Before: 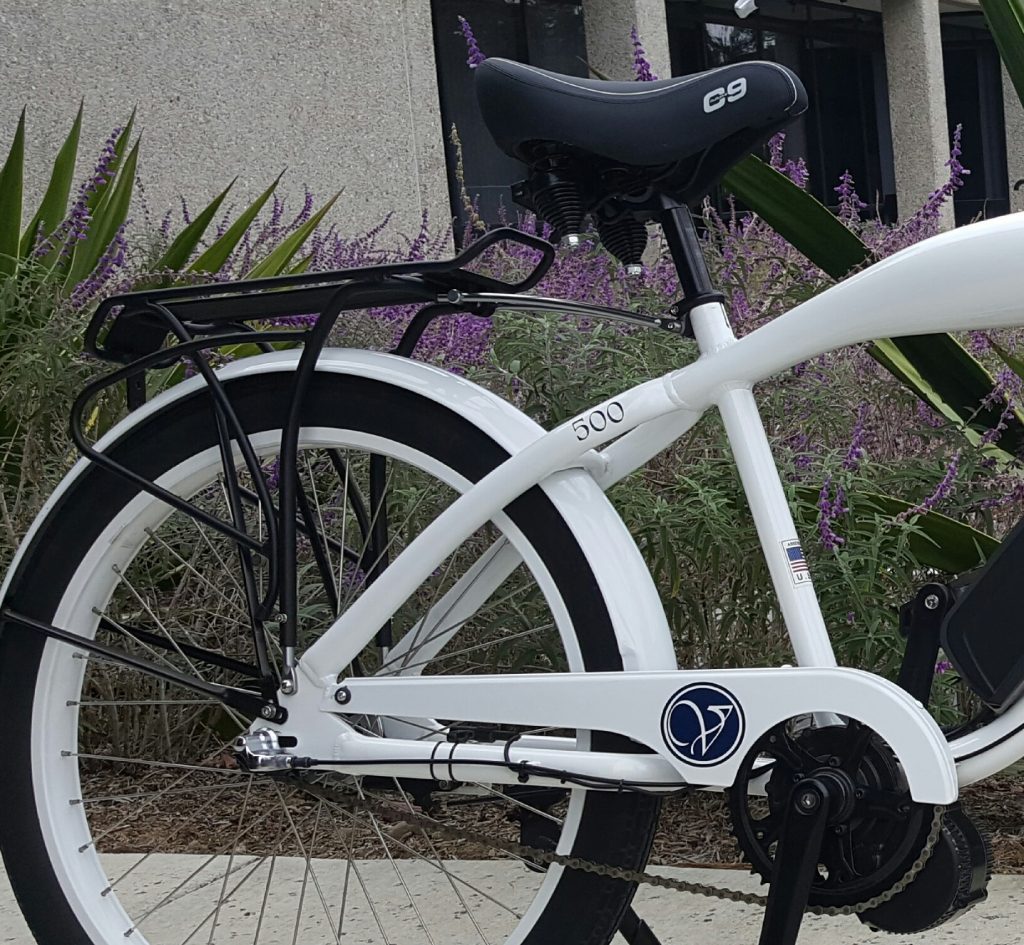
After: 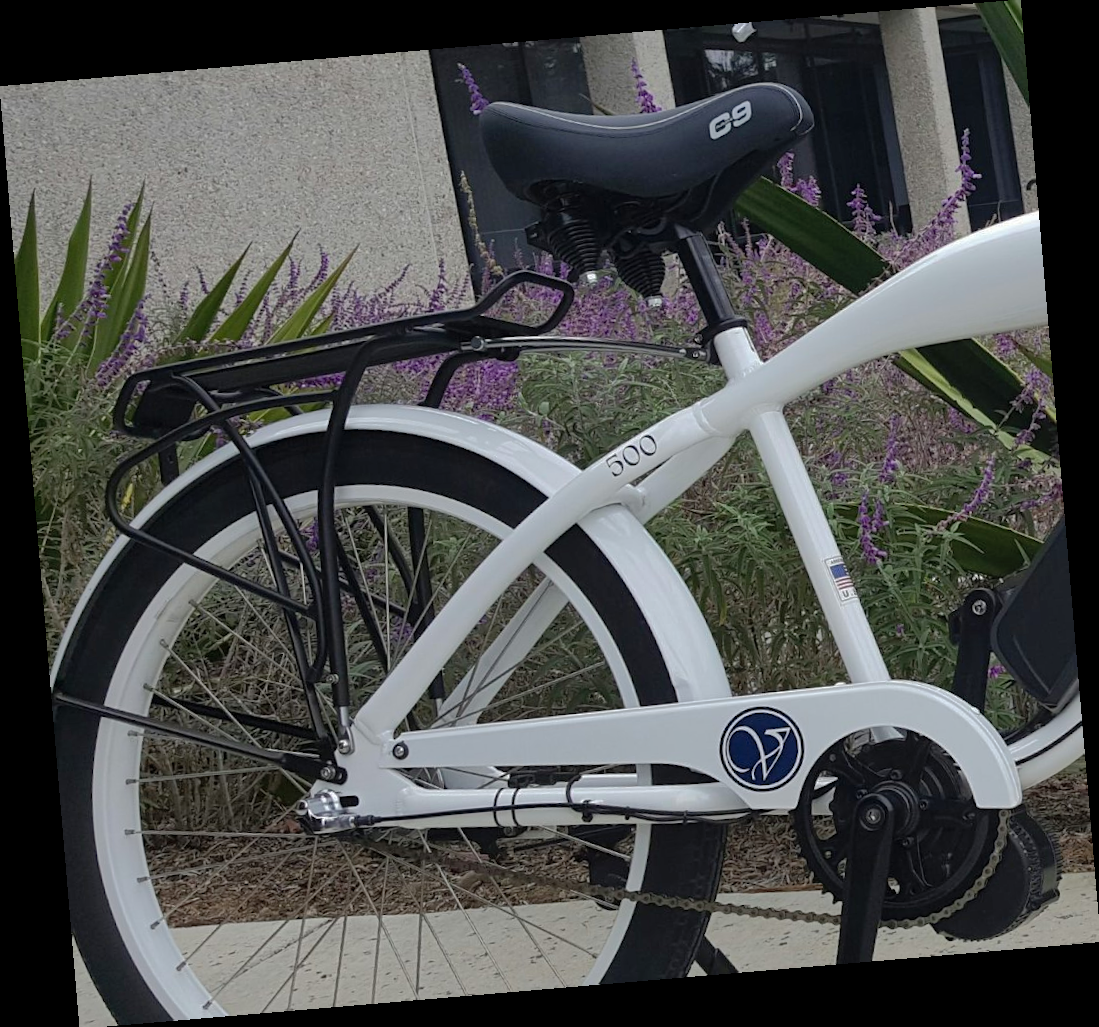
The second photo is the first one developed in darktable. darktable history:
rotate and perspective: rotation -4.86°, automatic cropping off
shadows and highlights: shadows 40, highlights -60
